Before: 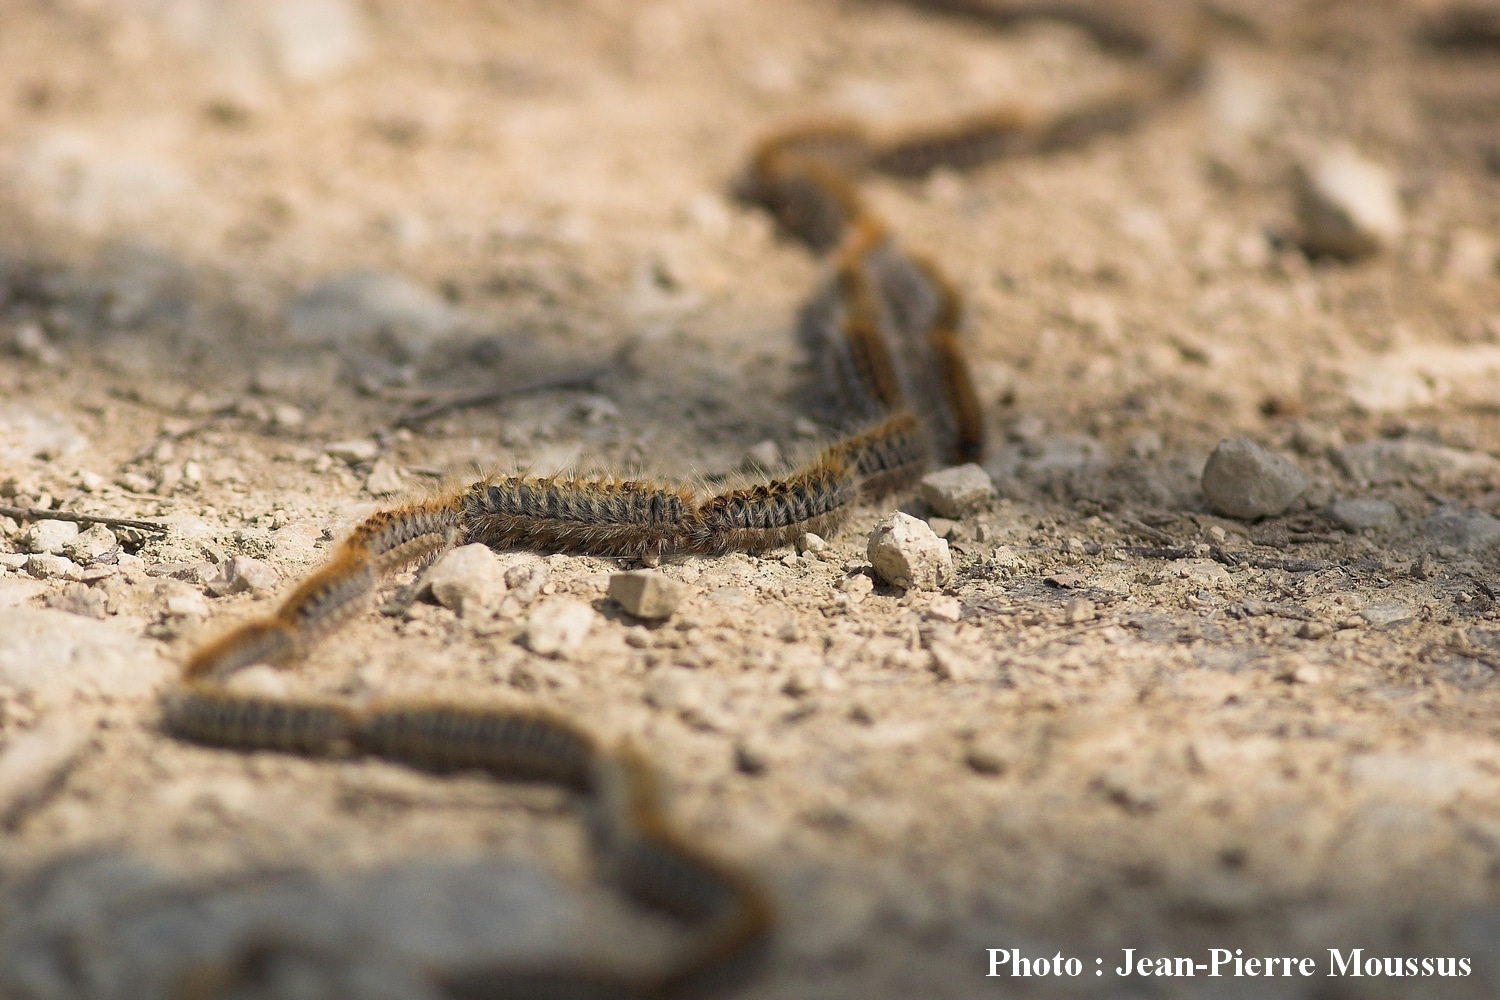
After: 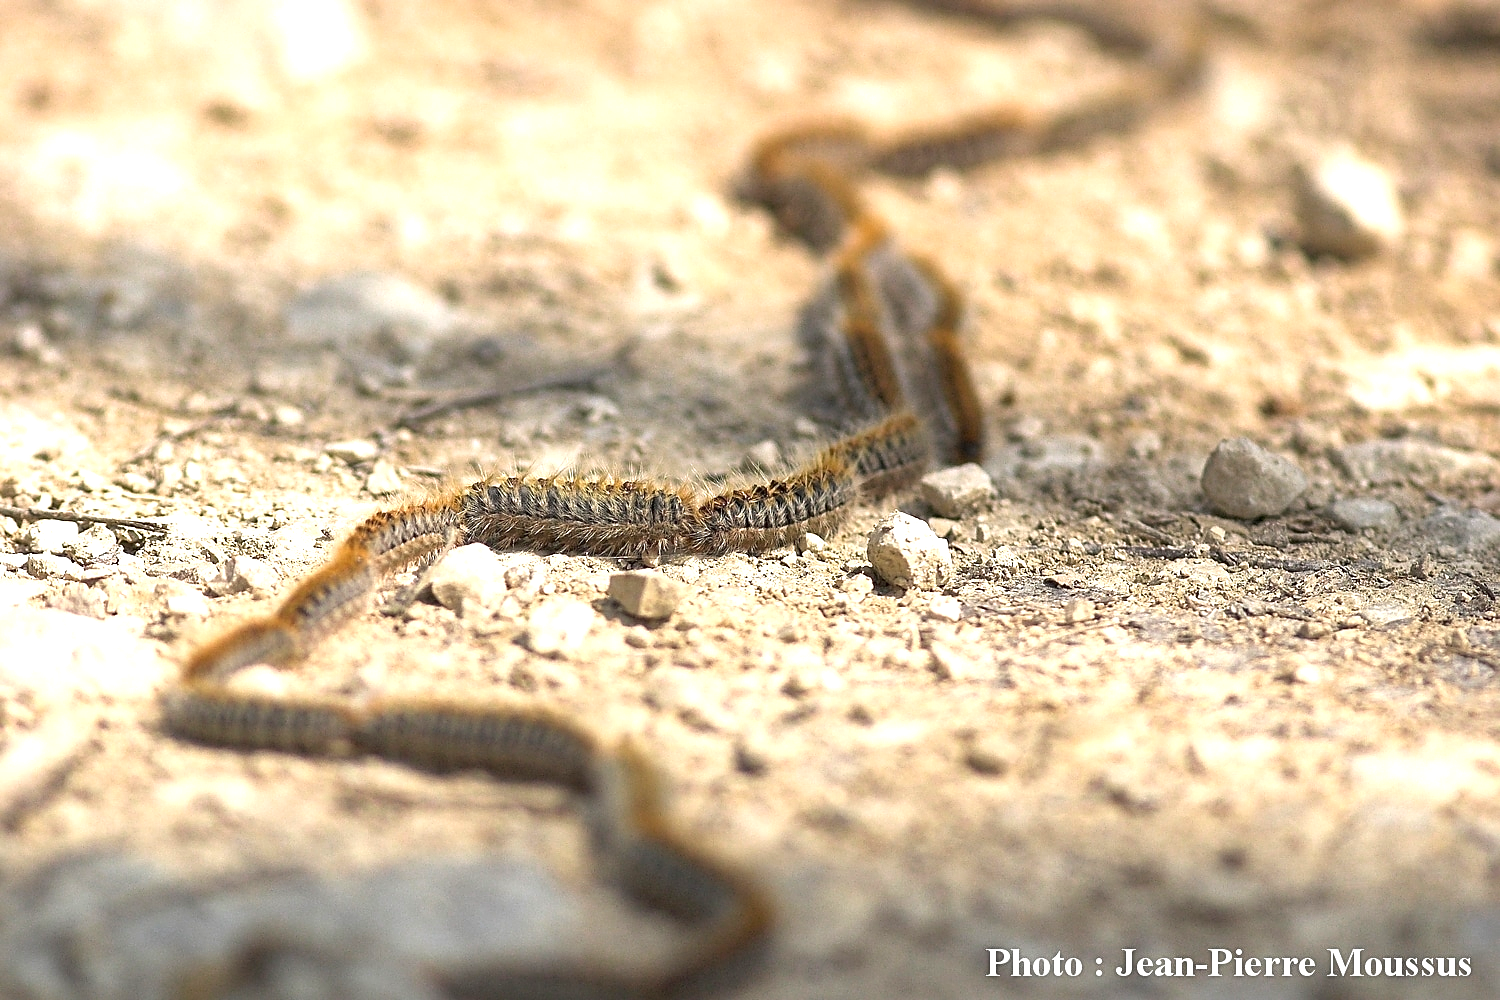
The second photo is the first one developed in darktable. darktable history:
exposure: black level correction 0, exposure 1.103 EV, compensate highlight preservation false
color zones: curves: ch0 [(0.203, 0.433) (0.607, 0.517) (0.697, 0.696) (0.705, 0.897)]
sharpen: on, module defaults
local contrast: mode bilateral grid, contrast 20, coarseness 50, detail 119%, midtone range 0.2
